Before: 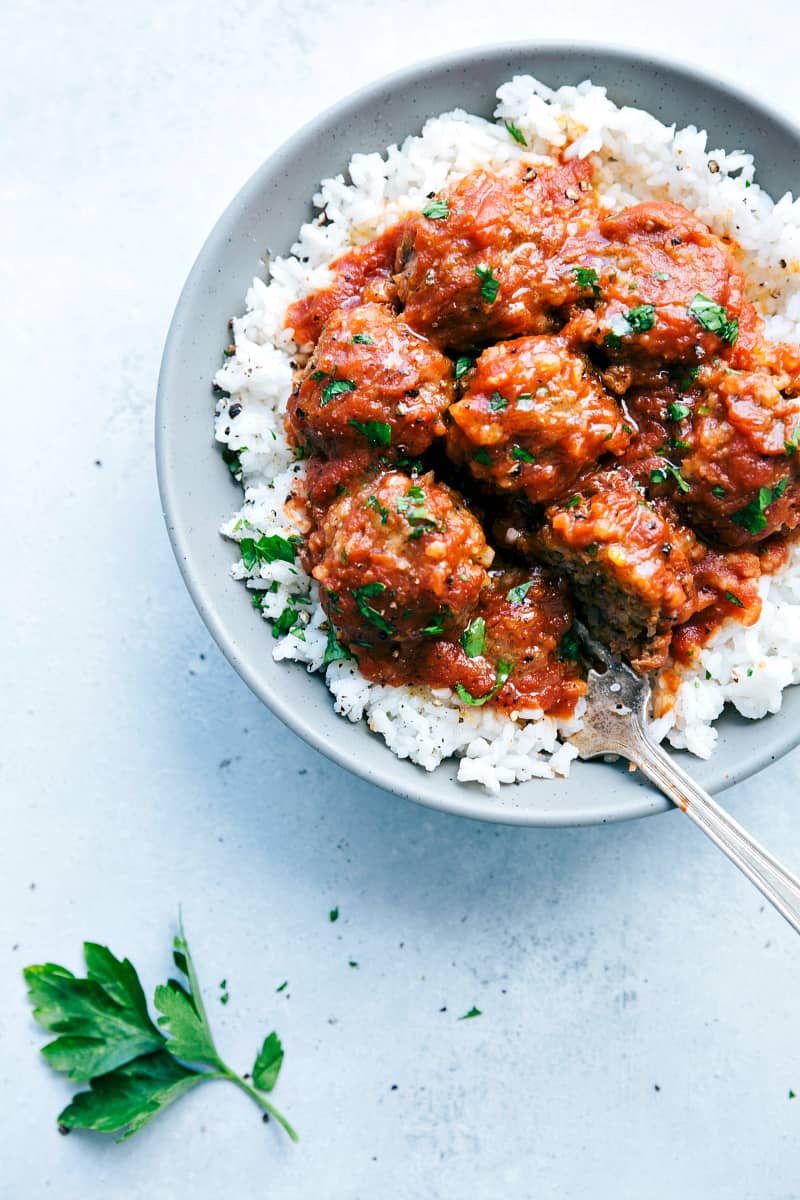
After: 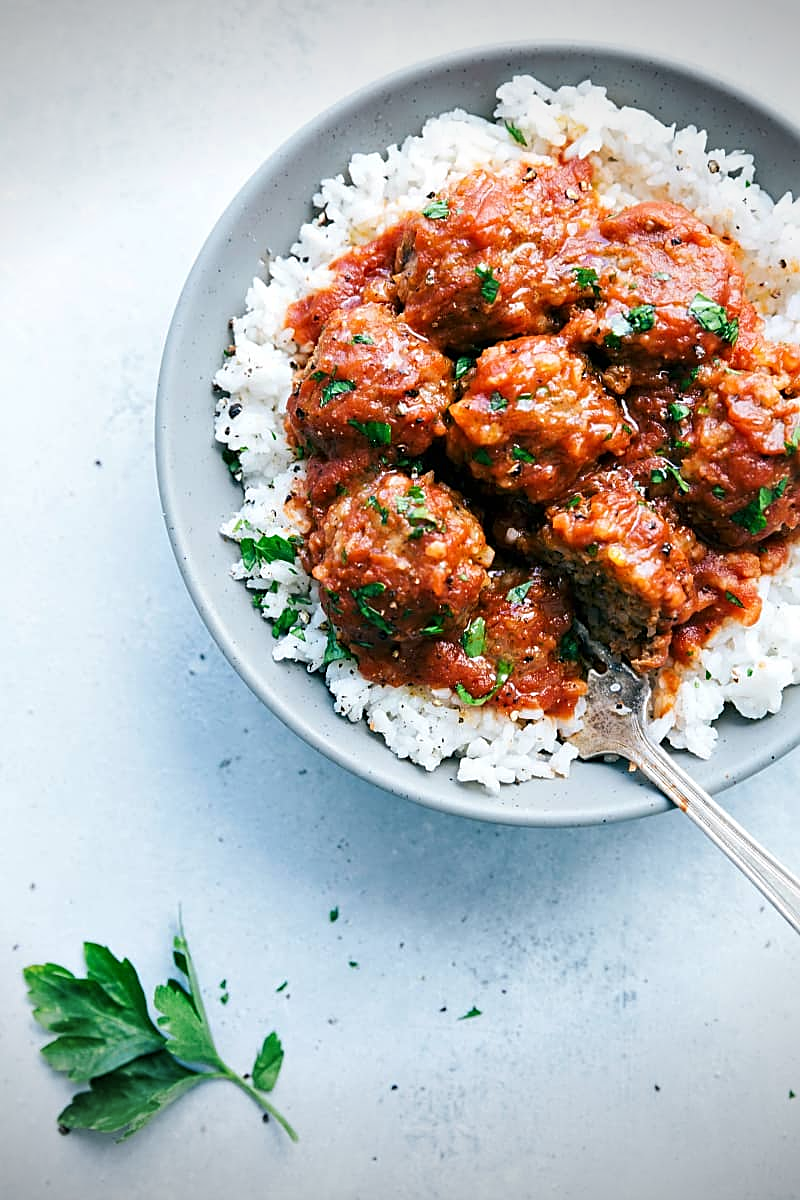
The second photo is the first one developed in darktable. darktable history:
vignetting: fall-off start 88.9%, fall-off radius 44.52%, width/height ratio 1.159
sharpen: on, module defaults
